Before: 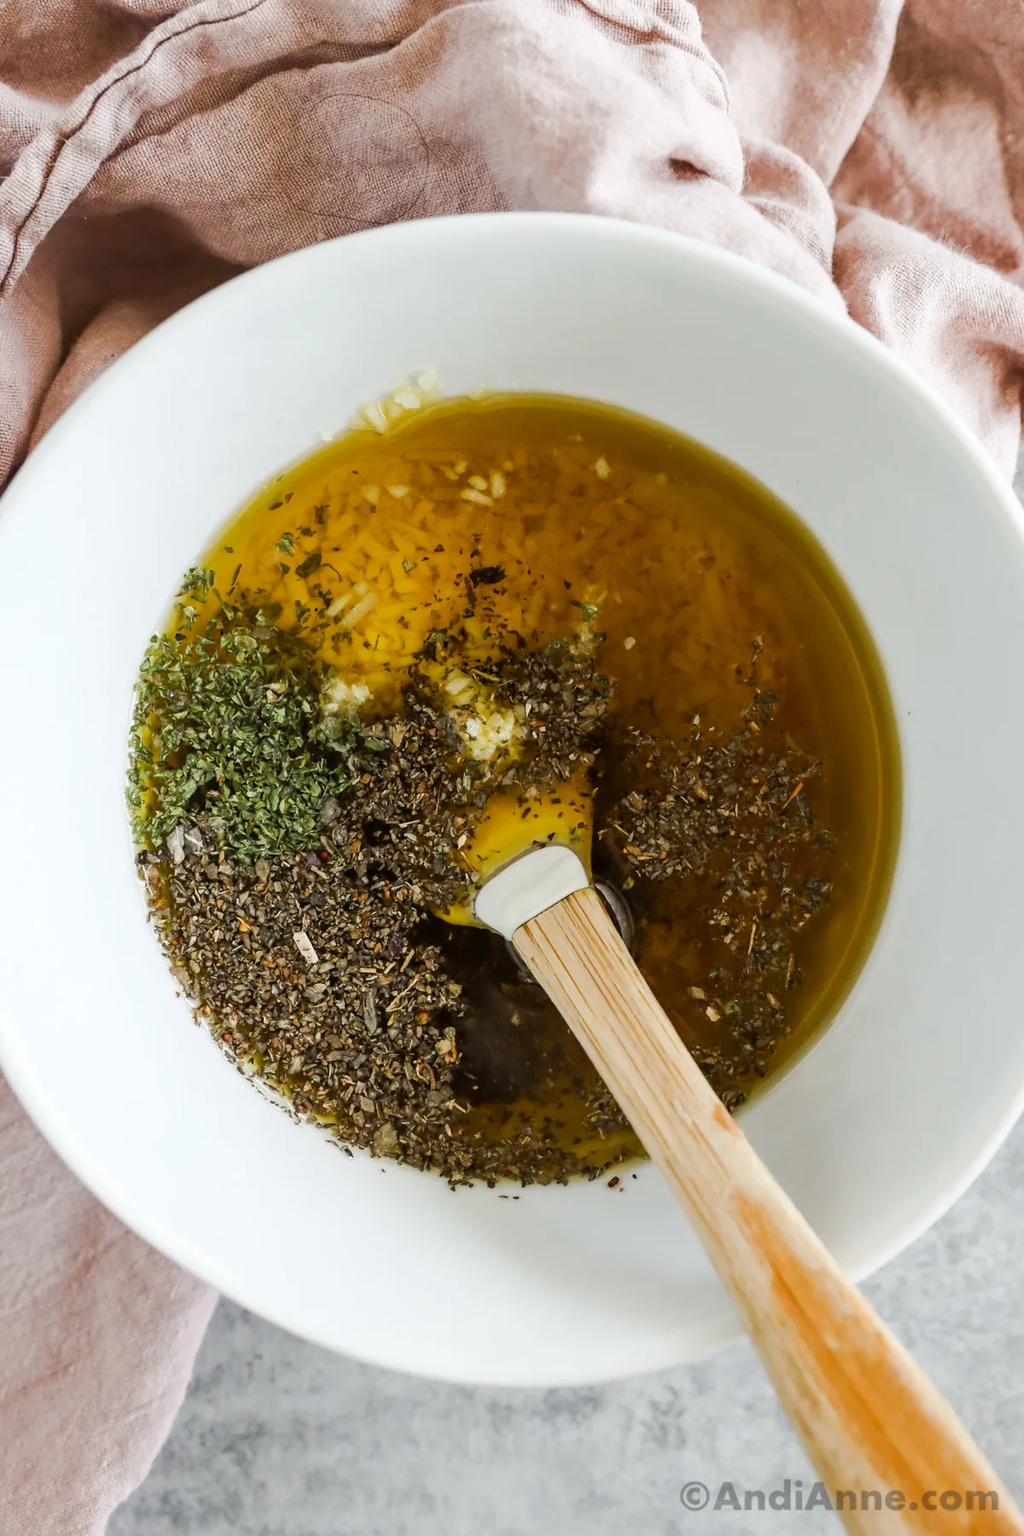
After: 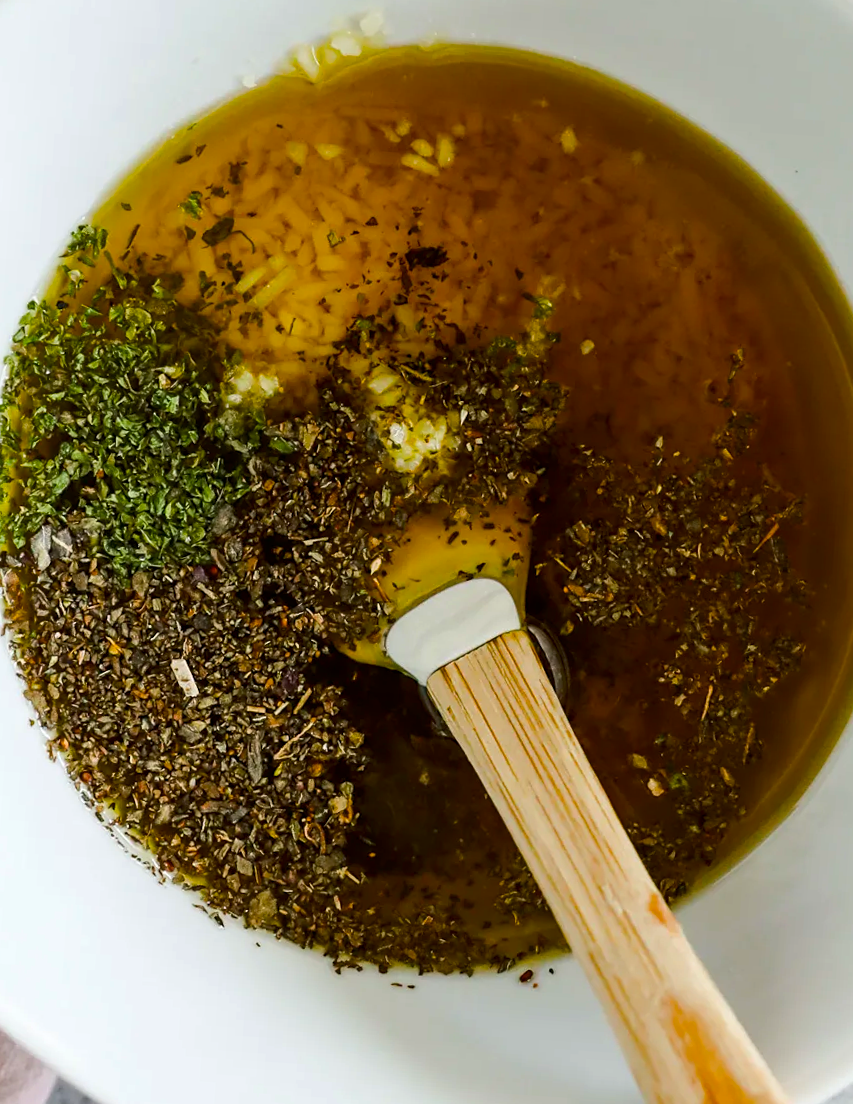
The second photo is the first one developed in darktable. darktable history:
crop and rotate: angle -3.81°, left 9.818%, top 20.534%, right 12.077%, bottom 12.087%
contrast brightness saturation: contrast 0.068, brightness -0.133, saturation 0.053
sharpen: amount 0.21
color balance rgb: perceptual saturation grading › global saturation 25.799%, global vibrance 20%
